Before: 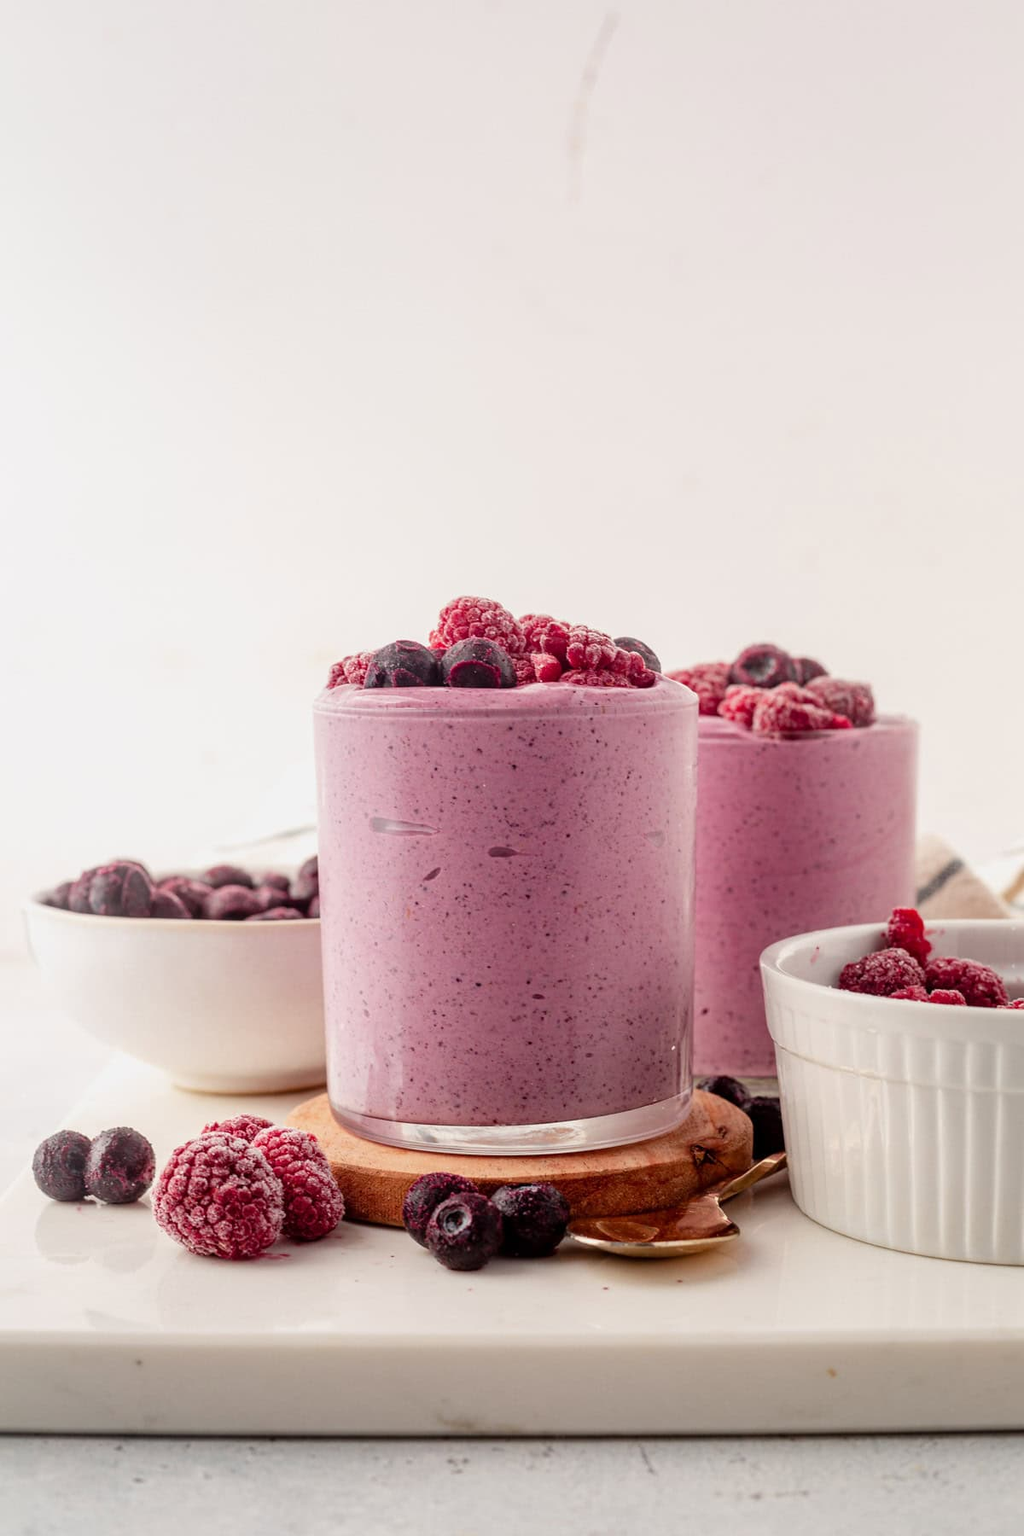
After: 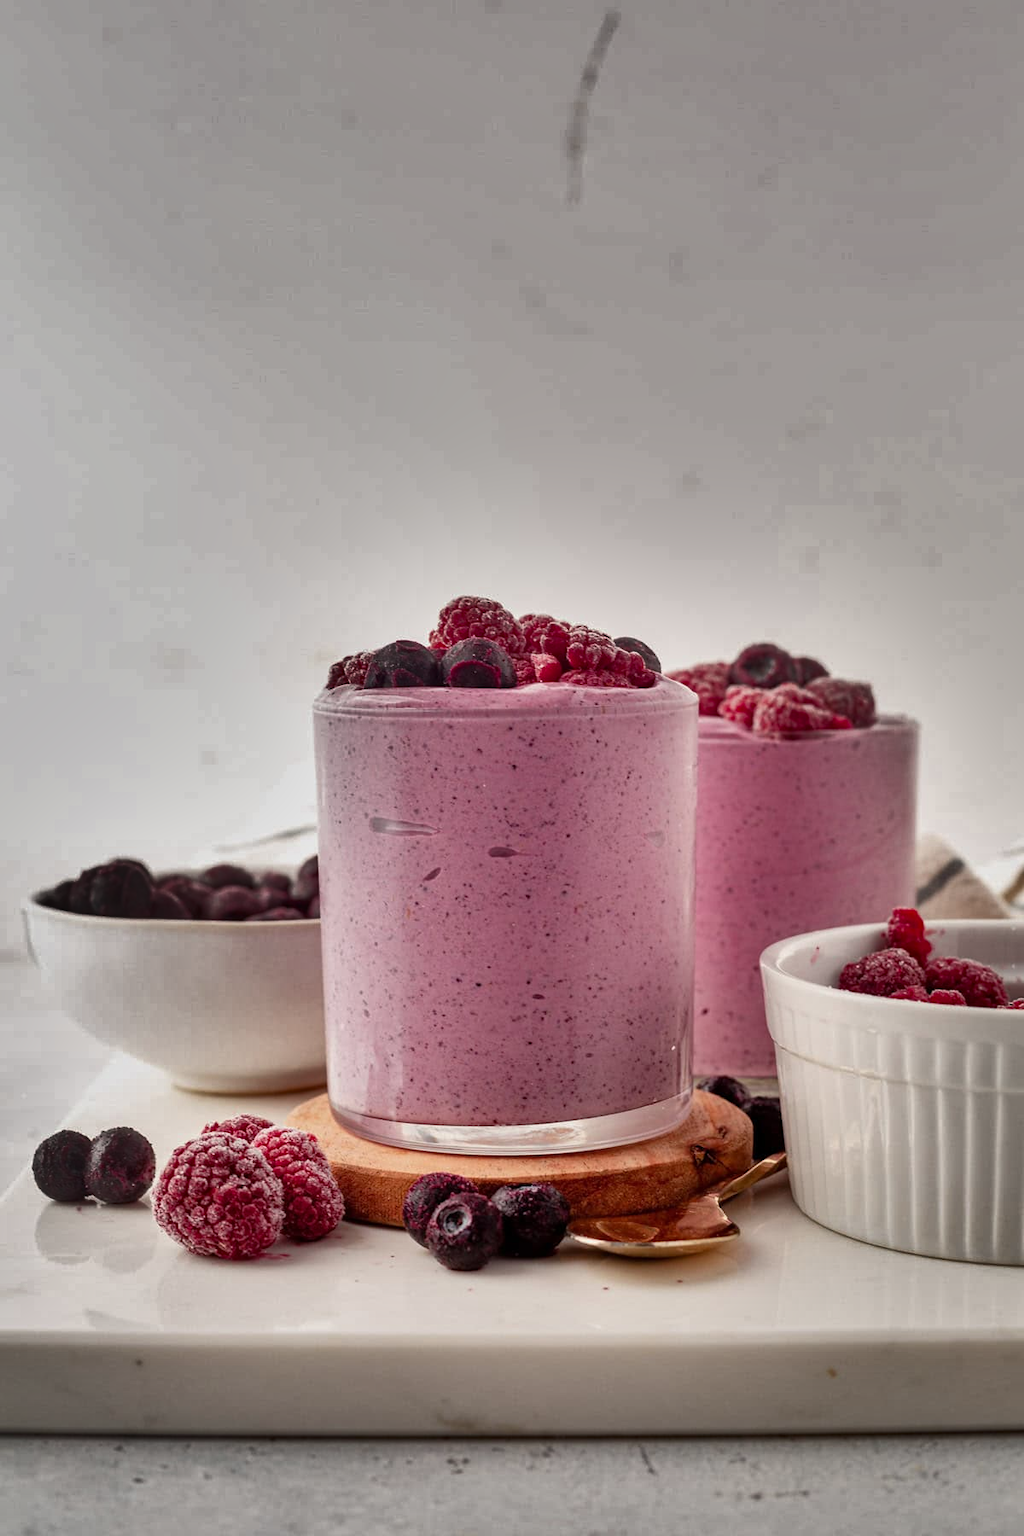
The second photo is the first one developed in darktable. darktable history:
shadows and highlights: shadows 20.76, highlights -82.91, highlights color adjustment 0.238%, soften with gaussian
